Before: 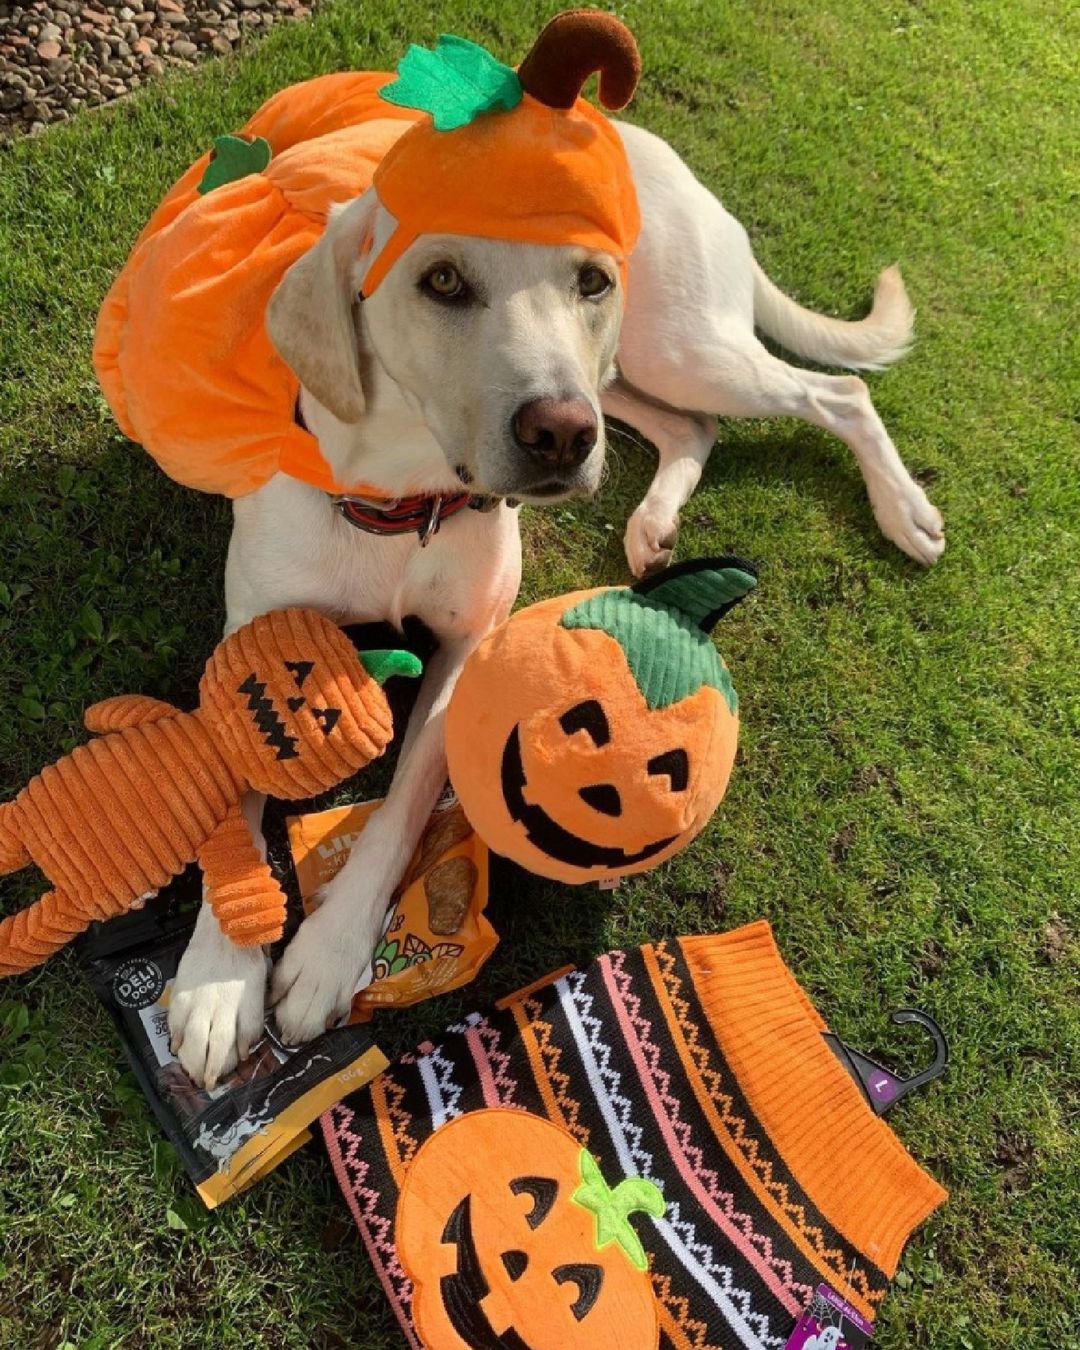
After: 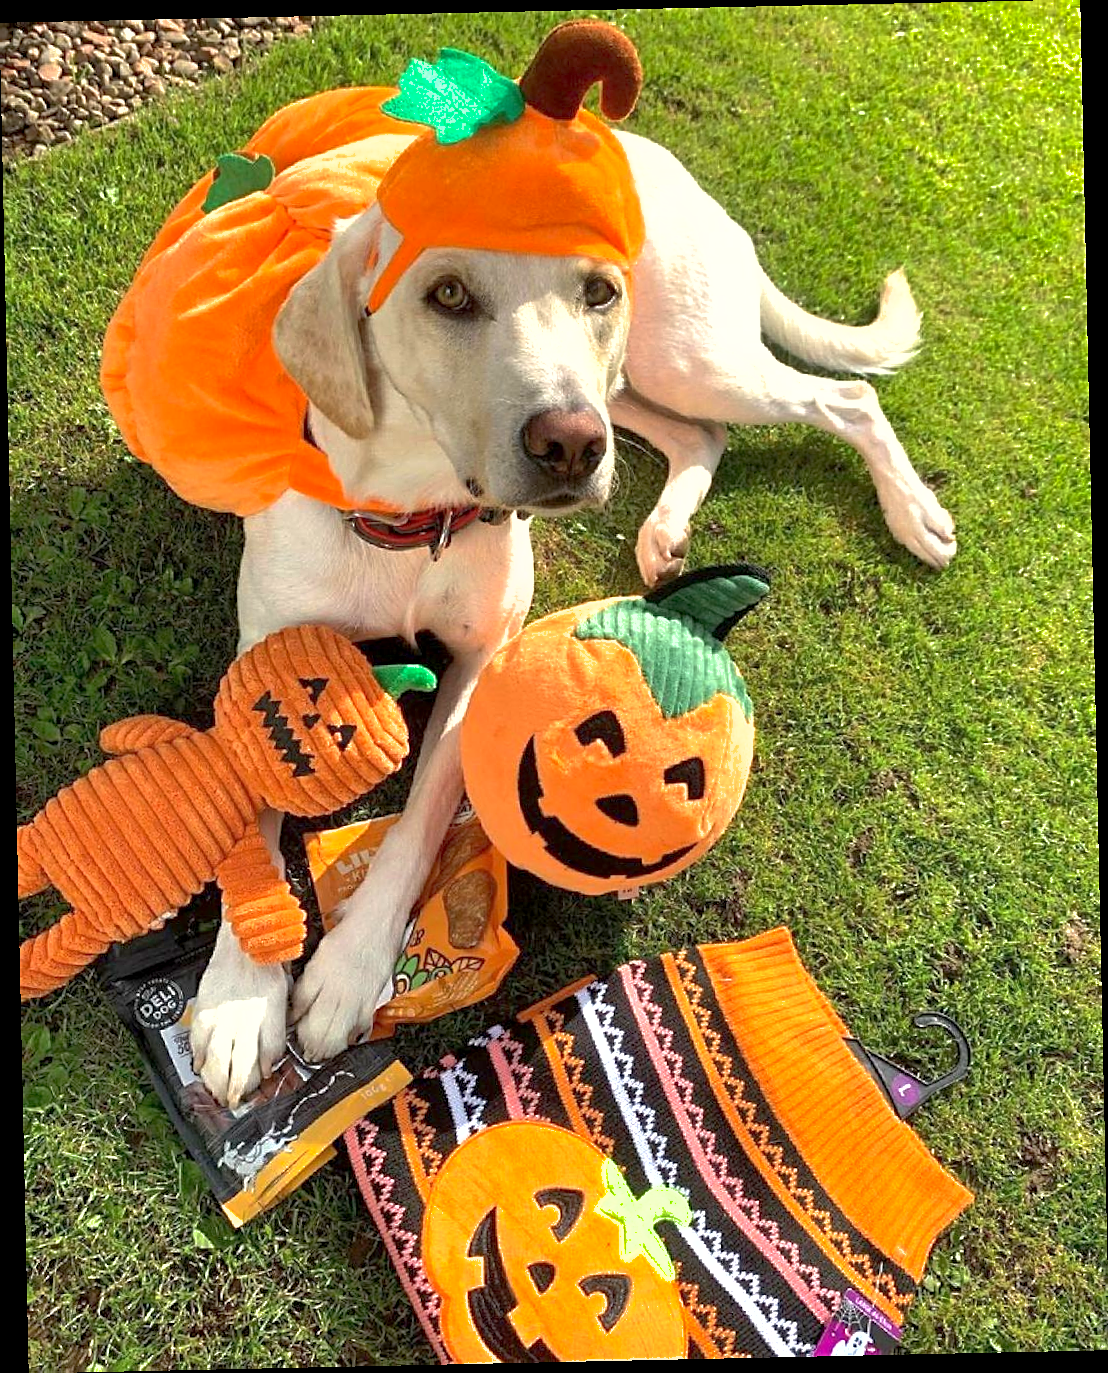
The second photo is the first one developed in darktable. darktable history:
exposure: black level correction 0.001, exposure 0.955 EV, compensate exposure bias true, compensate highlight preservation false
rotate and perspective: rotation -1.24°, automatic cropping off
sharpen: on, module defaults
shadows and highlights: on, module defaults
